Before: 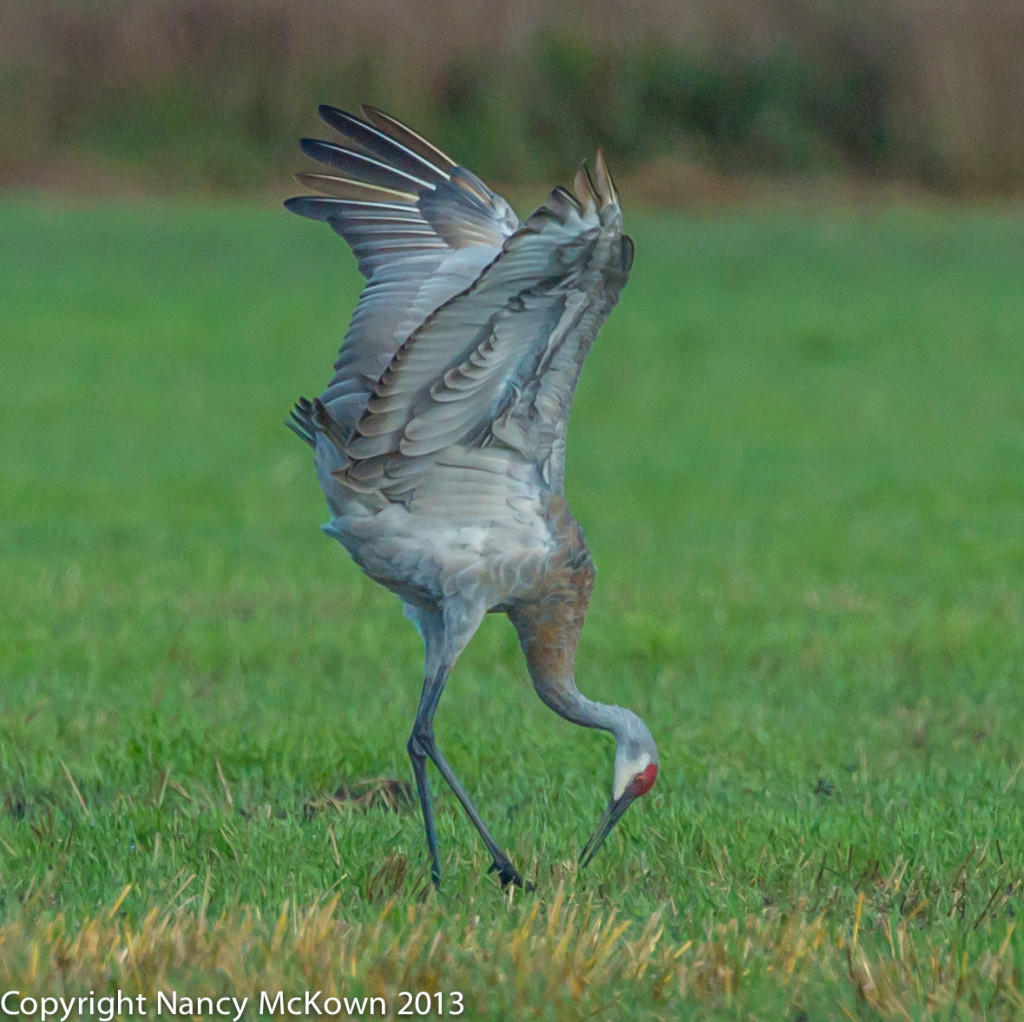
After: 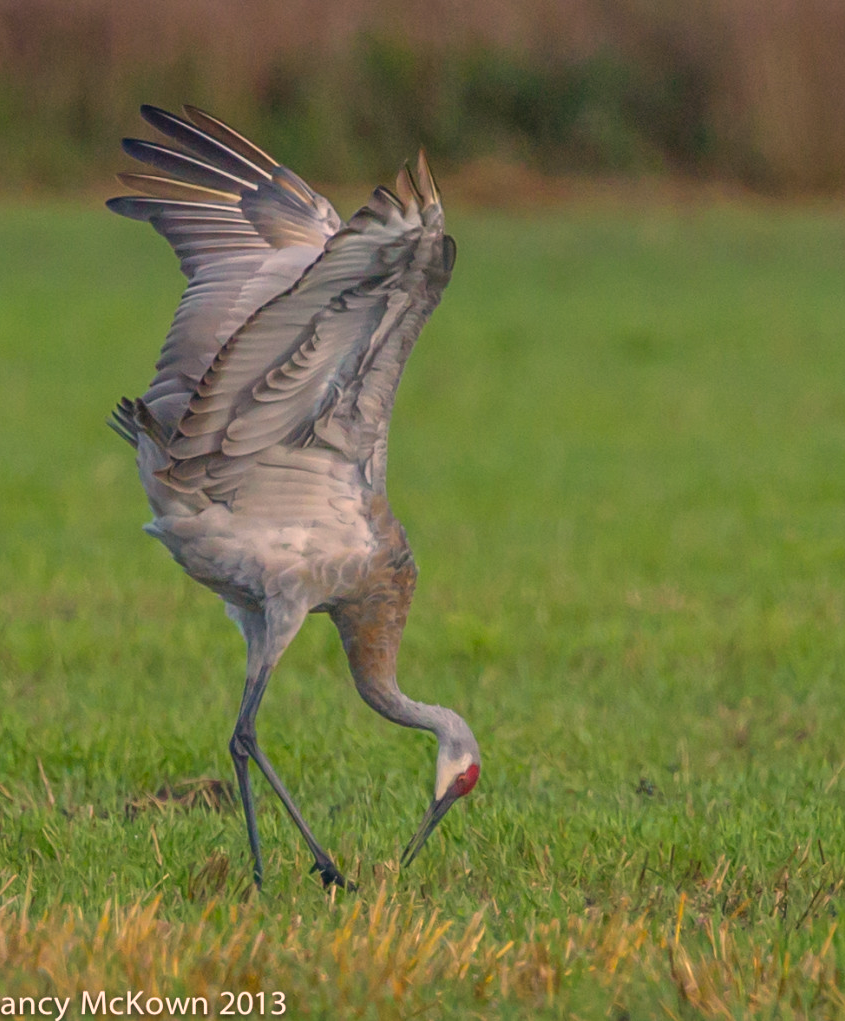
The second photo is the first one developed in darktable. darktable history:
crop: left 17.463%, bottom 0.038%
color correction: highlights a* 21.04, highlights b* 19.47
